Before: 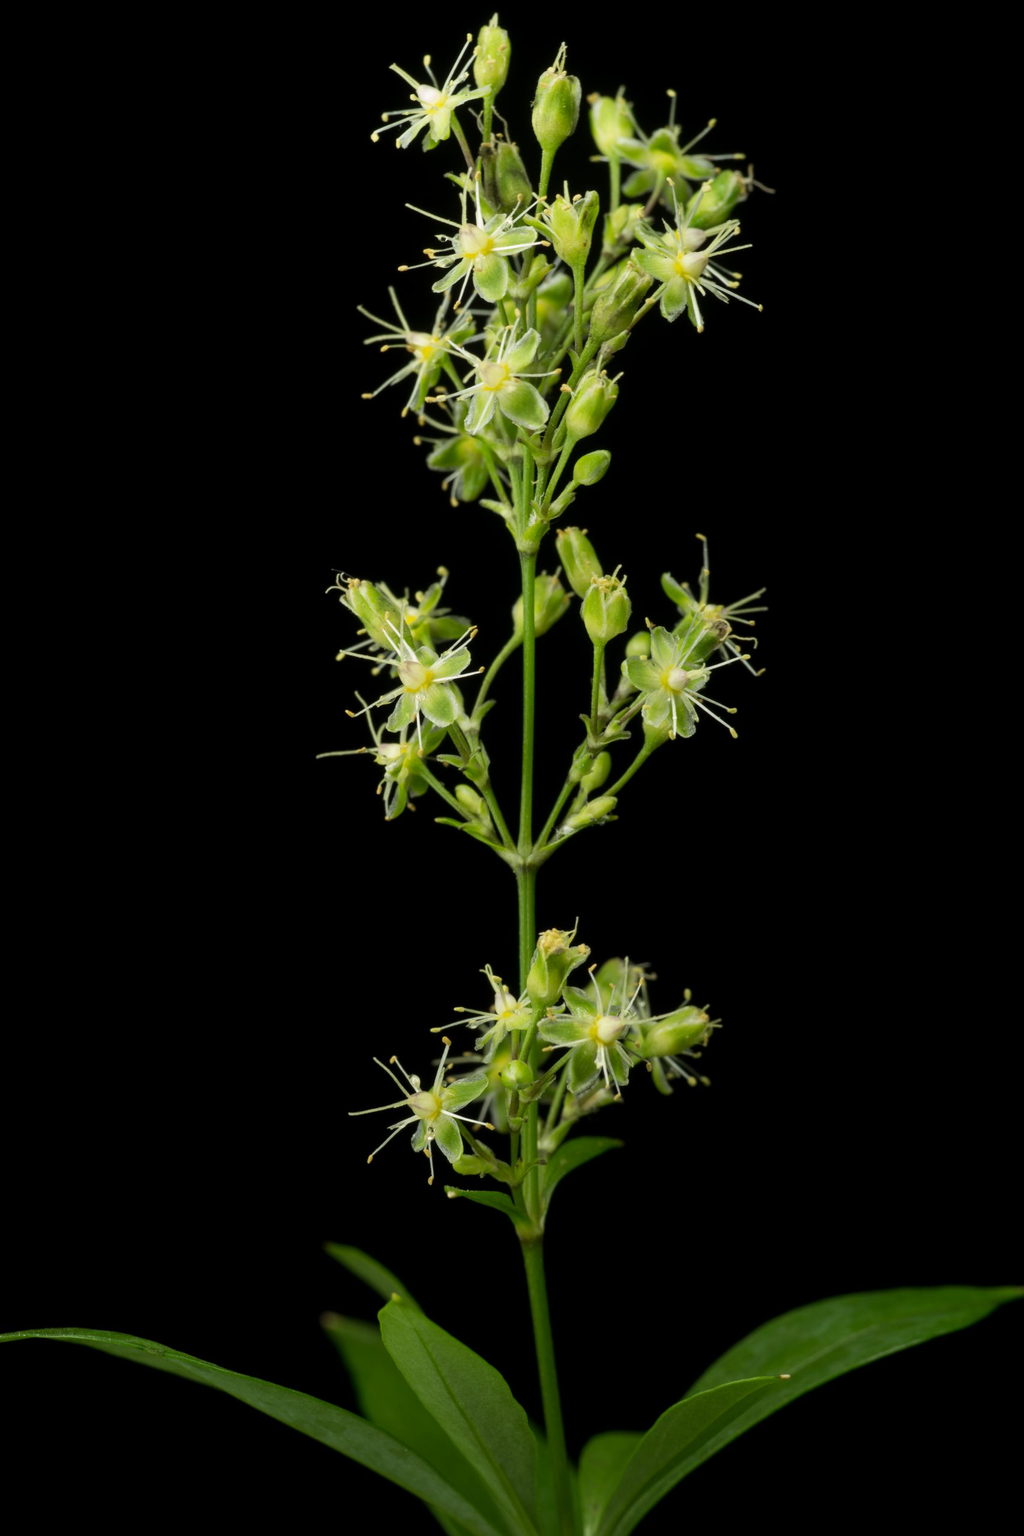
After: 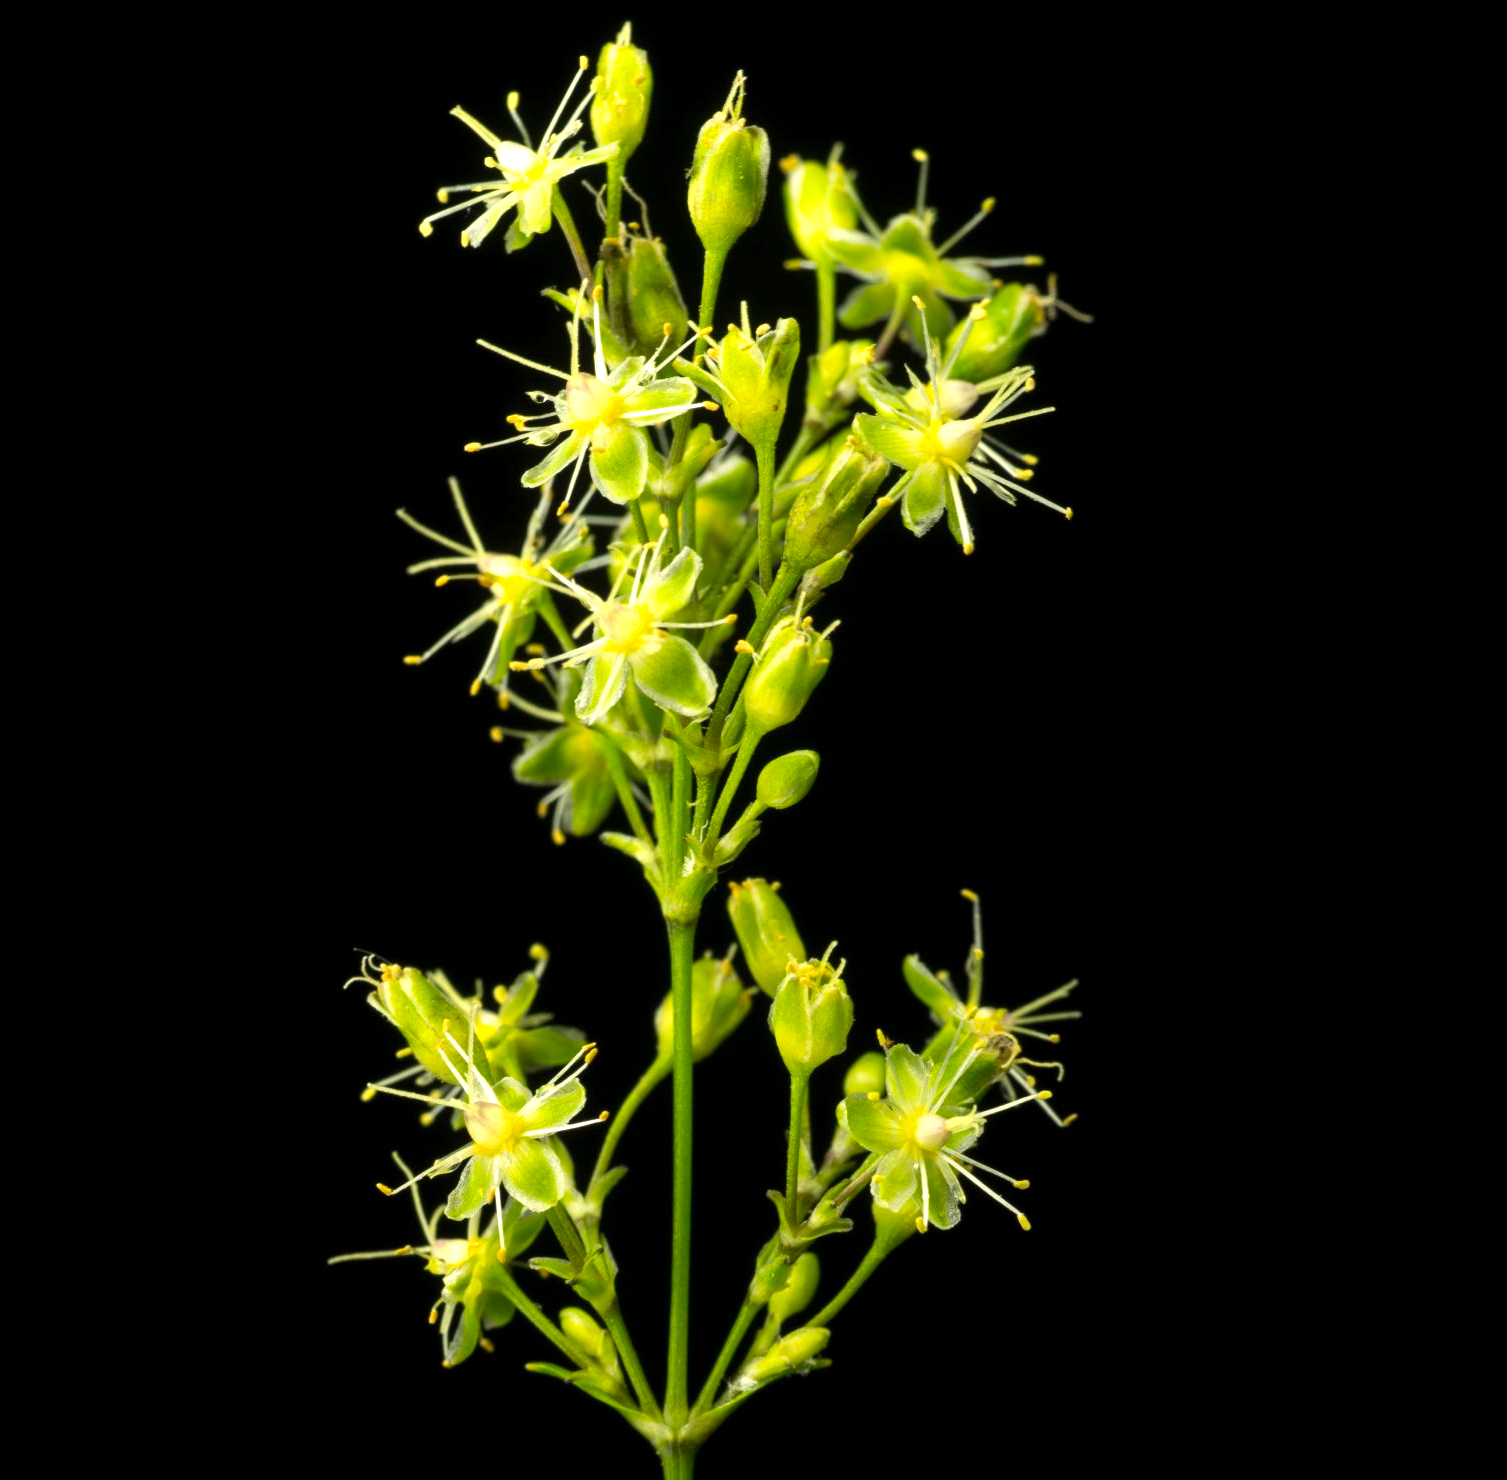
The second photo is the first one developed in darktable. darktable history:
color balance rgb: highlights gain › chroma 3.047%, highlights gain › hue 76.66°, perceptual saturation grading › global saturation 25.254%, perceptual brilliance grading › global brilliance 18.098%, global vibrance 9.98%
crop and rotate: left 11.707%, bottom 42.152%
